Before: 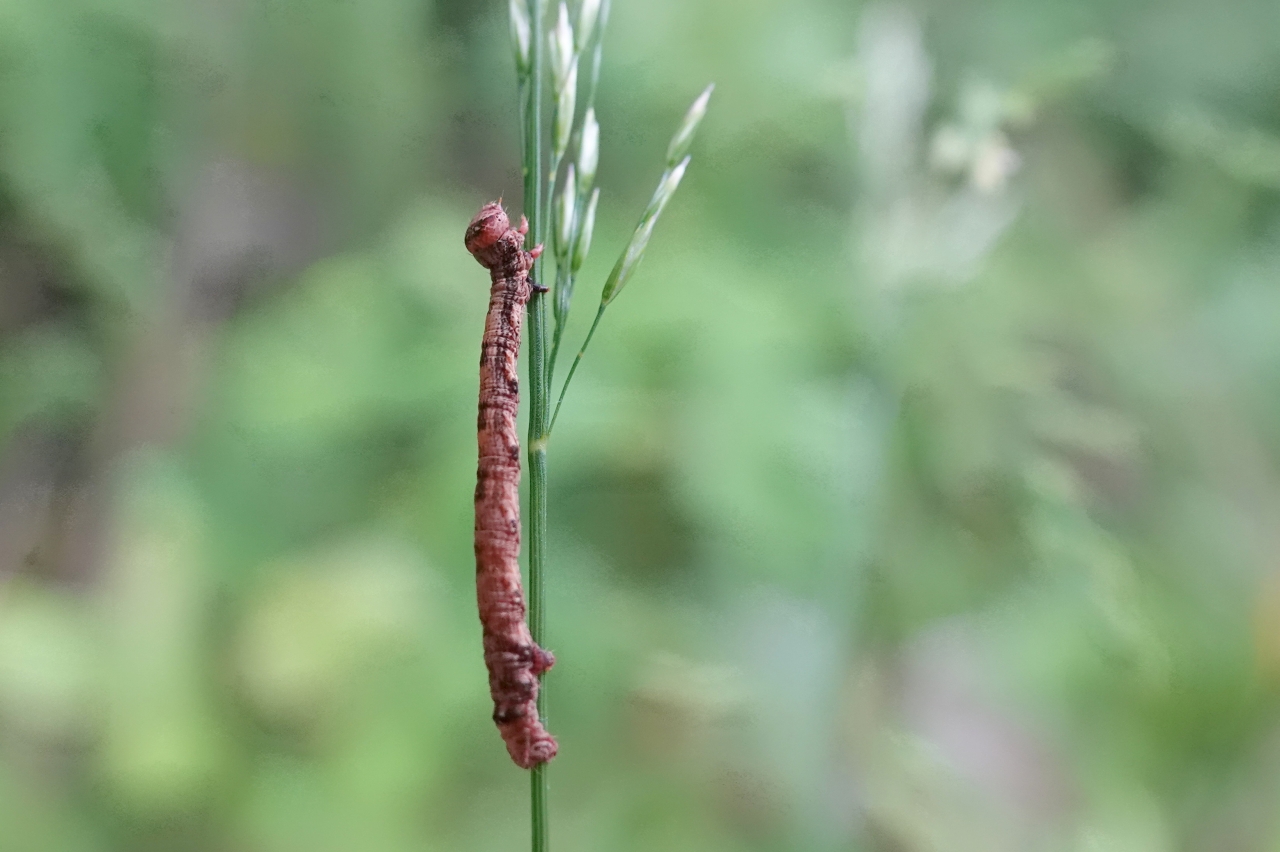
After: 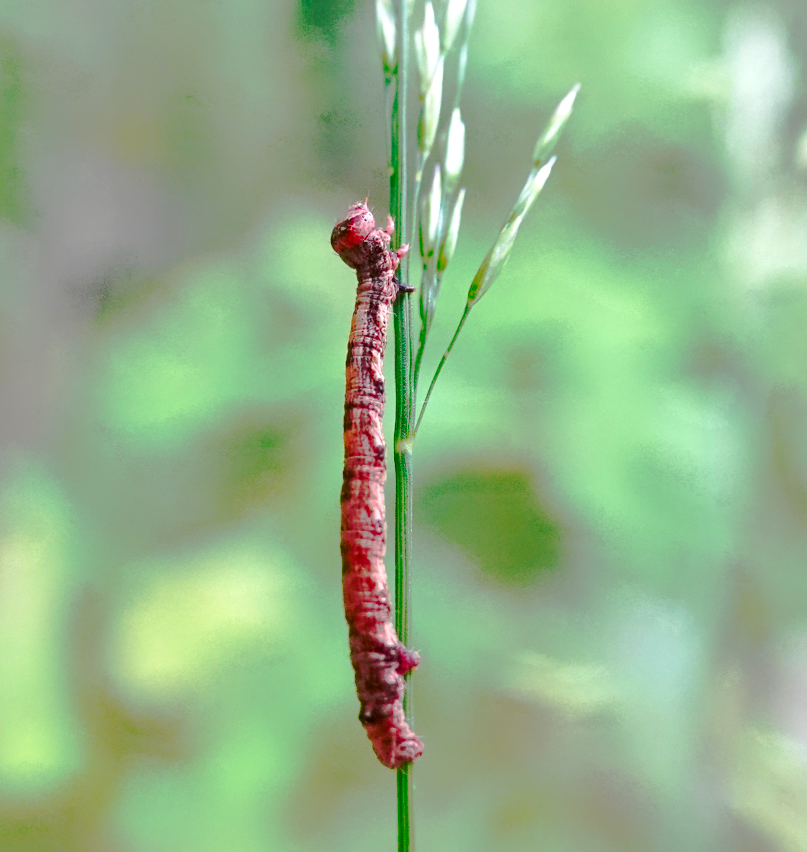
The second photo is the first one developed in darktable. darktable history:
crop: left 10.474%, right 26.412%
local contrast: mode bilateral grid, contrast 20, coarseness 51, detail 119%, midtone range 0.2
tone curve: curves: ch0 [(0, 0) (0.003, 0.005) (0.011, 0.012) (0.025, 0.026) (0.044, 0.046) (0.069, 0.071) (0.1, 0.098) (0.136, 0.135) (0.177, 0.178) (0.224, 0.217) (0.277, 0.274) (0.335, 0.335) (0.399, 0.442) (0.468, 0.543) (0.543, 0.6) (0.623, 0.628) (0.709, 0.679) (0.801, 0.782) (0.898, 0.904) (1, 1)], preserve colors none
color balance rgb: shadows lift › chroma 2.001%, shadows lift › hue 247.79°, perceptual saturation grading › global saturation 20%, perceptual saturation grading › highlights -24.959%, perceptual saturation grading › shadows 50.069%, perceptual brilliance grading › global brilliance 12.519%, global vibrance 12.847%
